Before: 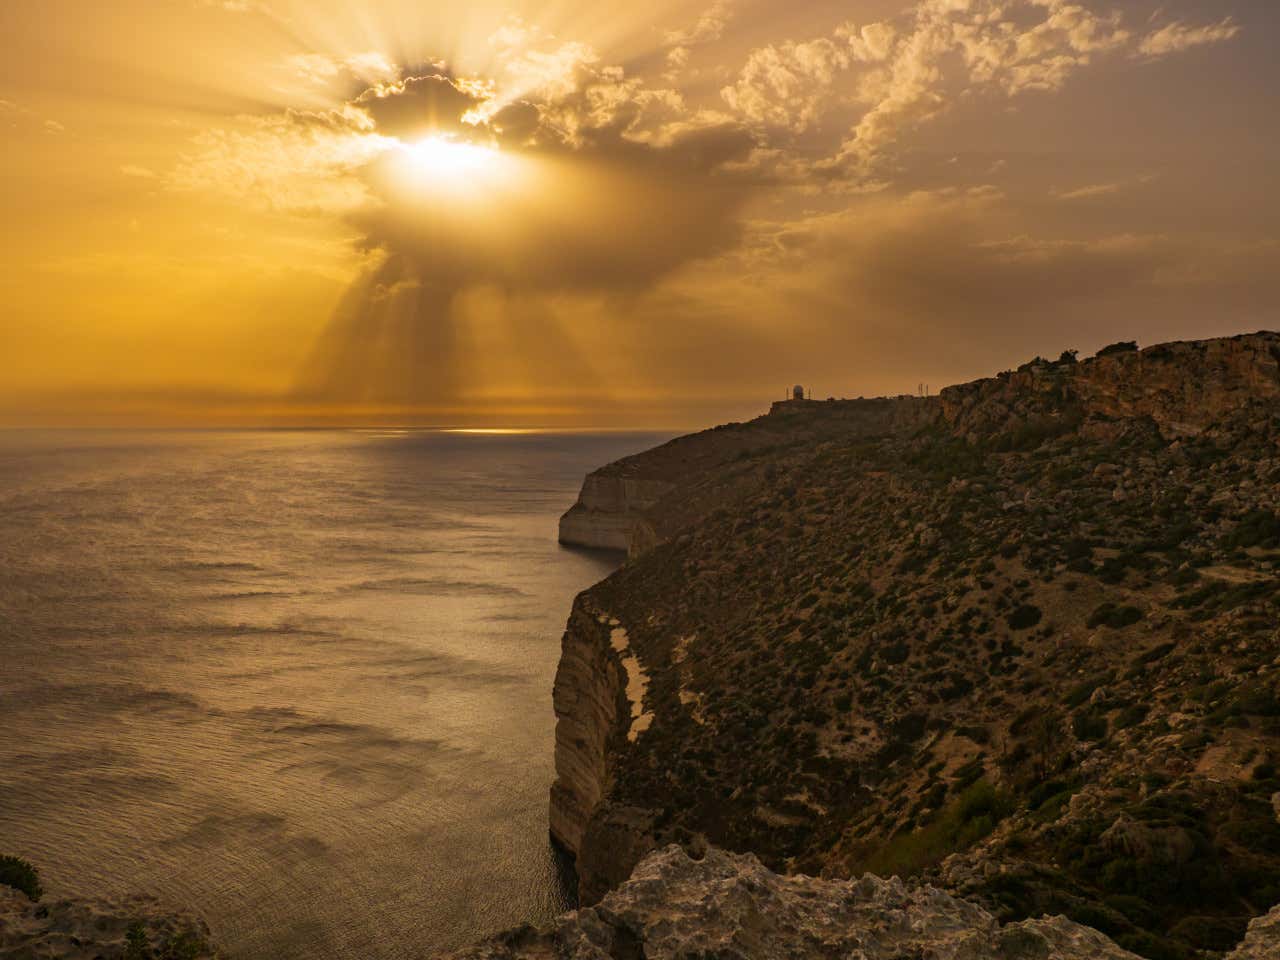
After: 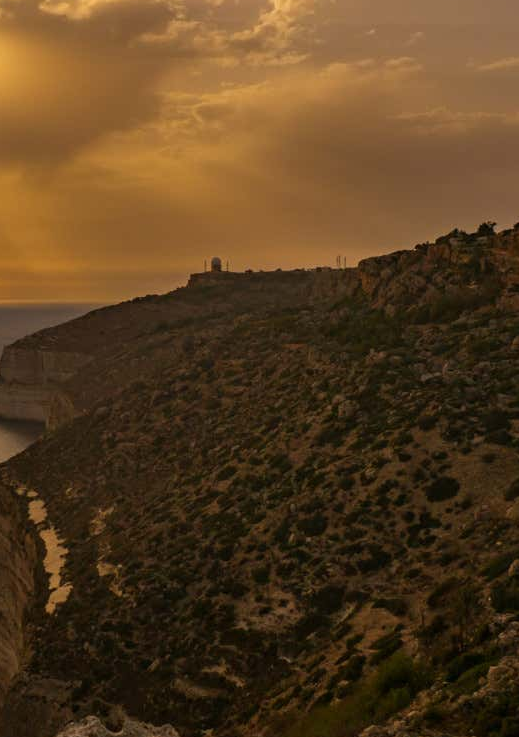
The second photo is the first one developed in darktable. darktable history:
crop: left 45.51%, top 13.384%, right 13.939%, bottom 9.811%
